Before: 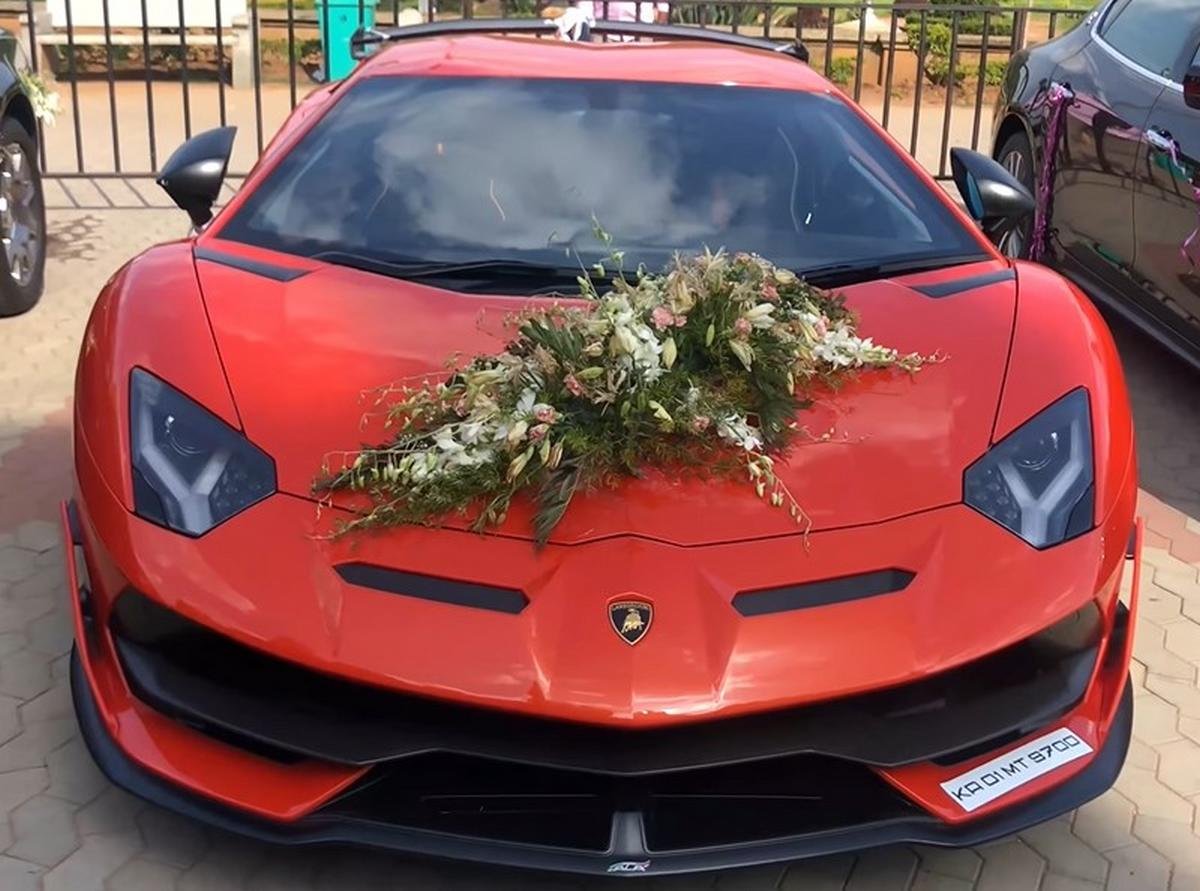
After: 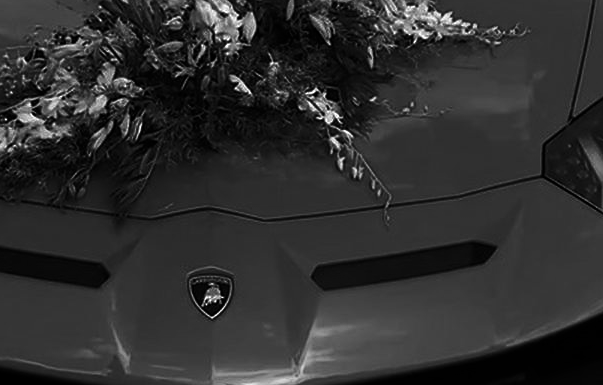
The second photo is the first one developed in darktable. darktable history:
crop: left 35.03%, top 36.625%, right 14.663%, bottom 20.057%
contrast brightness saturation: contrast -0.03, brightness -0.59, saturation -1
sharpen: radius 1.864, amount 0.398, threshold 1.271
tone equalizer: -7 EV 0.18 EV, -6 EV 0.12 EV, -5 EV 0.08 EV, -4 EV 0.04 EV, -2 EV -0.02 EV, -1 EV -0.04 EV, +0 EV -0.06 EV, luminance estimator HSV value / RGB max
color correction: saturation 1.11
